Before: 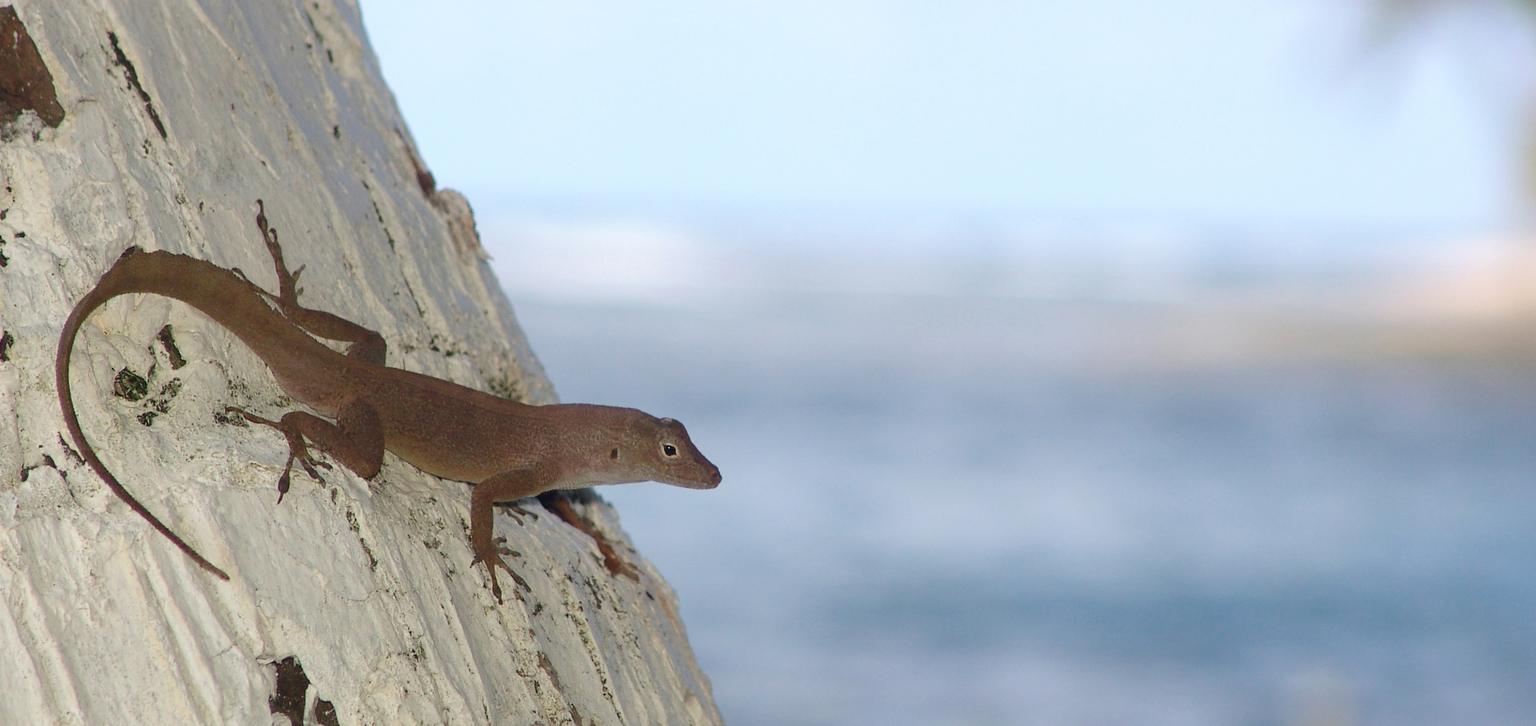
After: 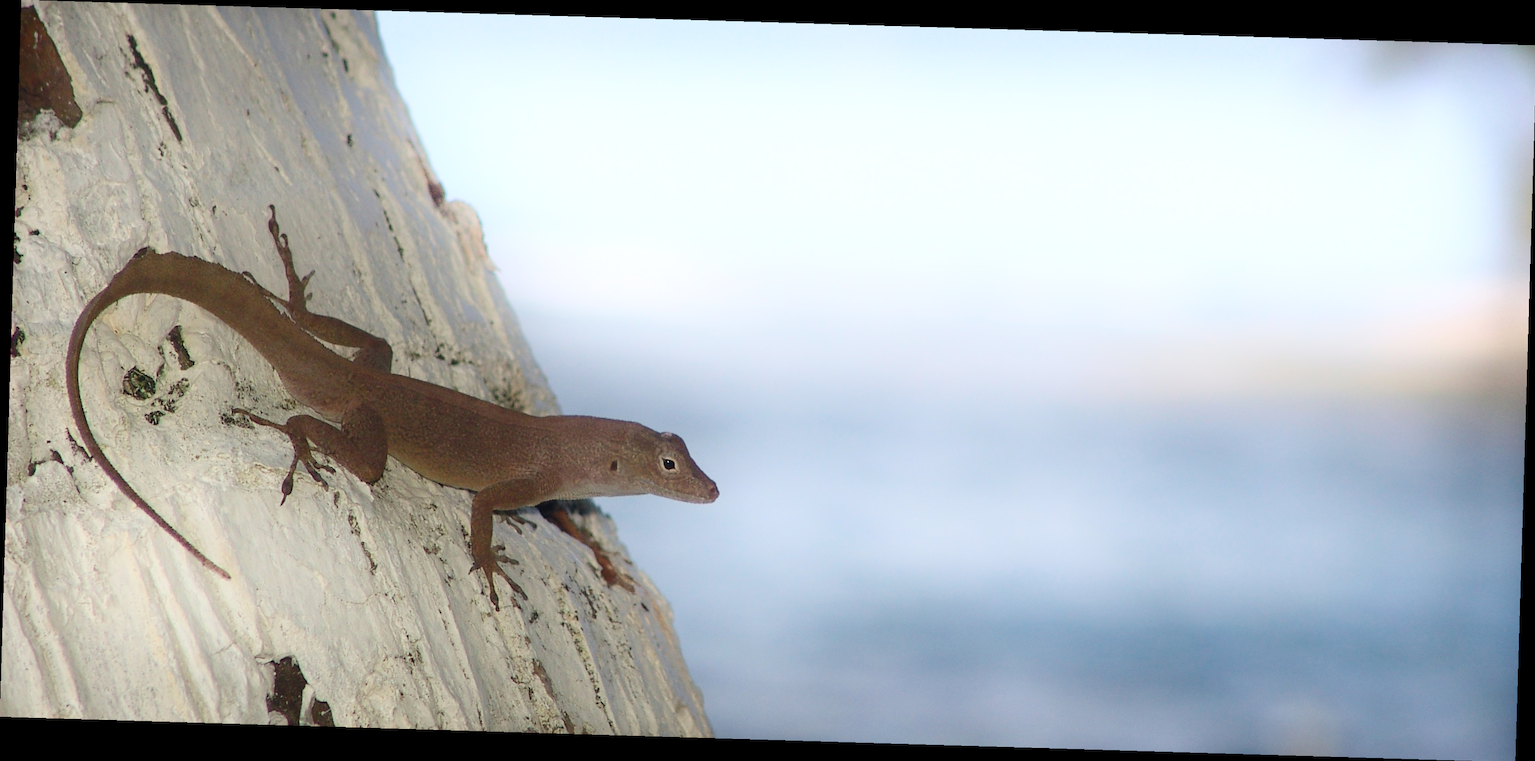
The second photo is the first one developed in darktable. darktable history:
shadows and highlights: shadows -54.3, highlights 86.09, soften with gaussian
rotate and perspective: rotation 1.72°, automatic cropping off
